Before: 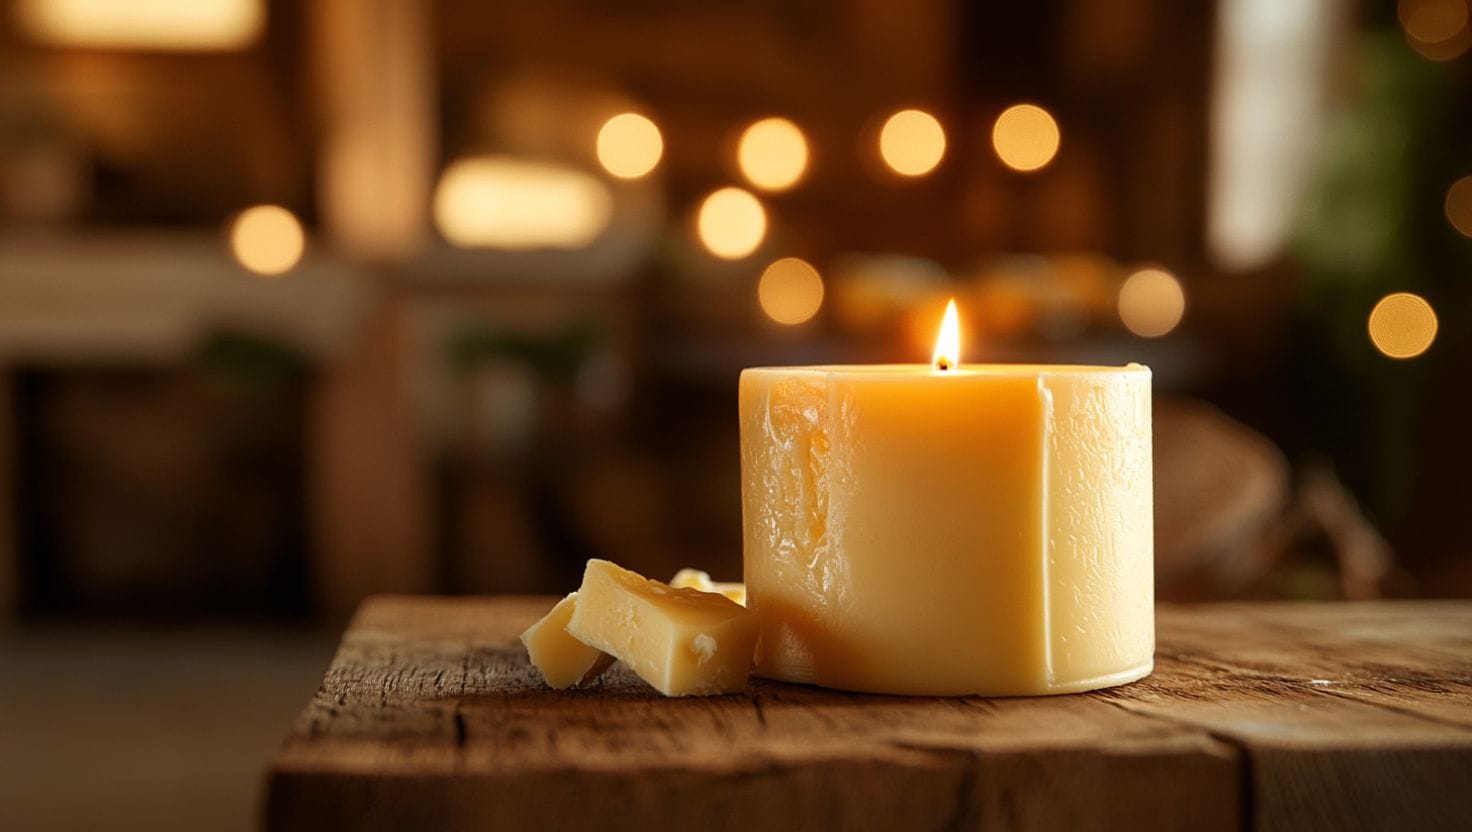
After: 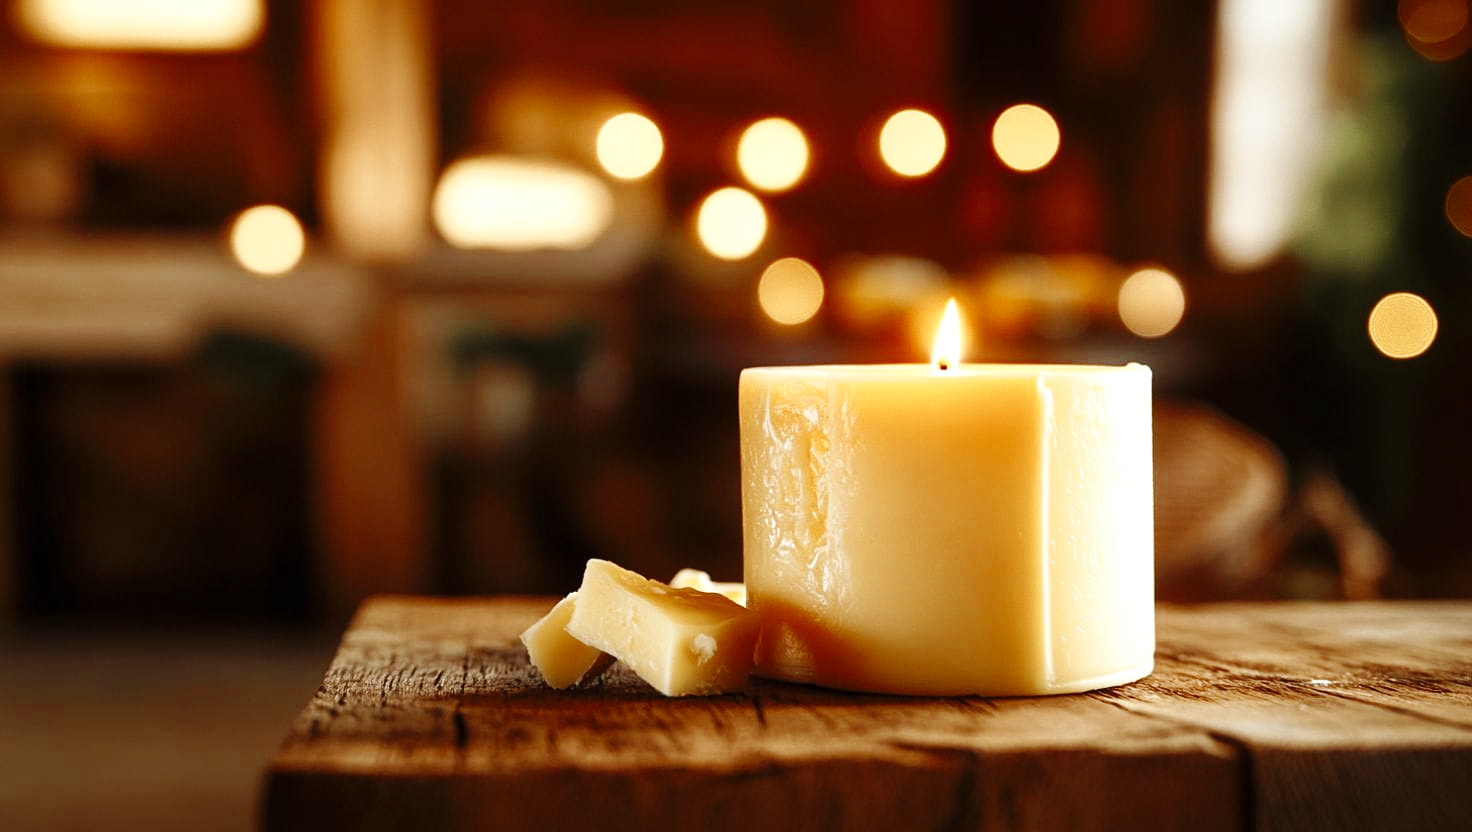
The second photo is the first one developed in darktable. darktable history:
shadows and highlights: shadows -22.37, highlights 44.29, soften with gaussian
color zones: curves: ch0 [(0, 0.5) (0.125, 0.4) (0.25, 0.5) (0.375, 0.4) (0.5, 0.4) (0.625, 0.35) (0.75, 0.35) (0.875, 0.5)]; ch1 [(0, 0.35) (0.125, 0.45) (0.25, 0.35) (0.375, 0.35) (0.5, 0.35) (0.625, 0.35) (0.75, 0.45) (0.875, 0.35)]; ch2 [(0, 0.6) (0.125, 0.5) (0.25, 0.5) (0.375, 0.6) (0.5, 0.6) (0.625, 0.5) (0.75, 0.5) (0.875, 0.5)]
exposure: exposure 0.49 EV, compensate exposure bias true, compensate highlight preservation false
base curve: curves: ch0 [(0, 0) (0.036, 0.025) (0.121, 0.166) (0.206, 0.329) (0.605, 0.79) (1, 1)], preserve colors none
